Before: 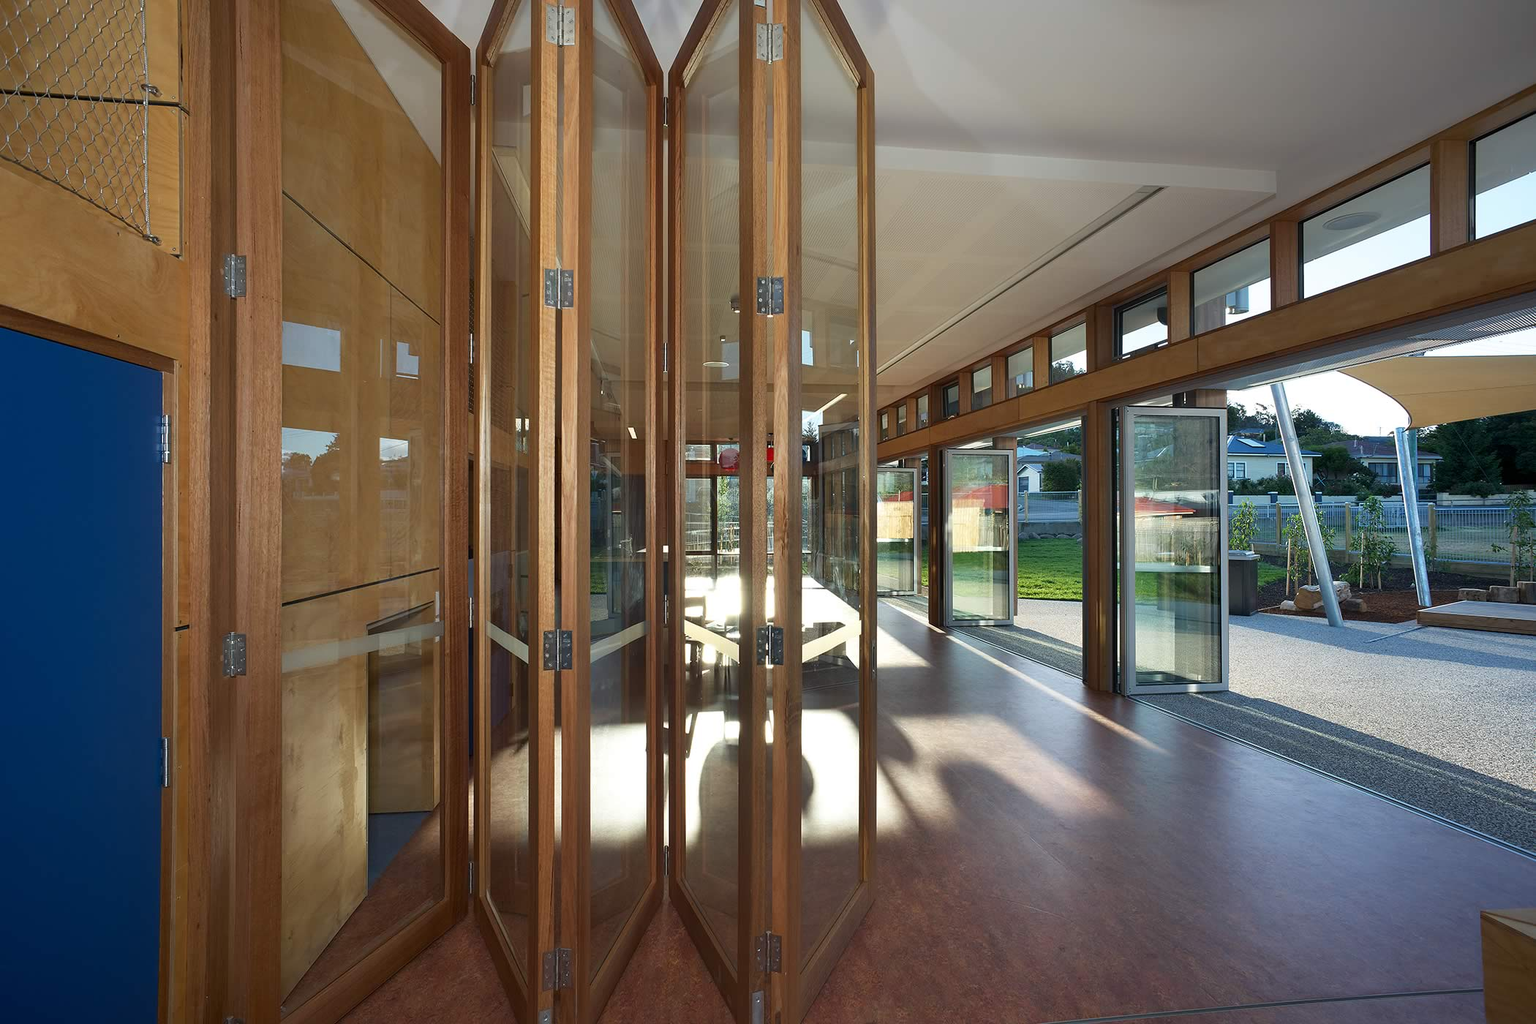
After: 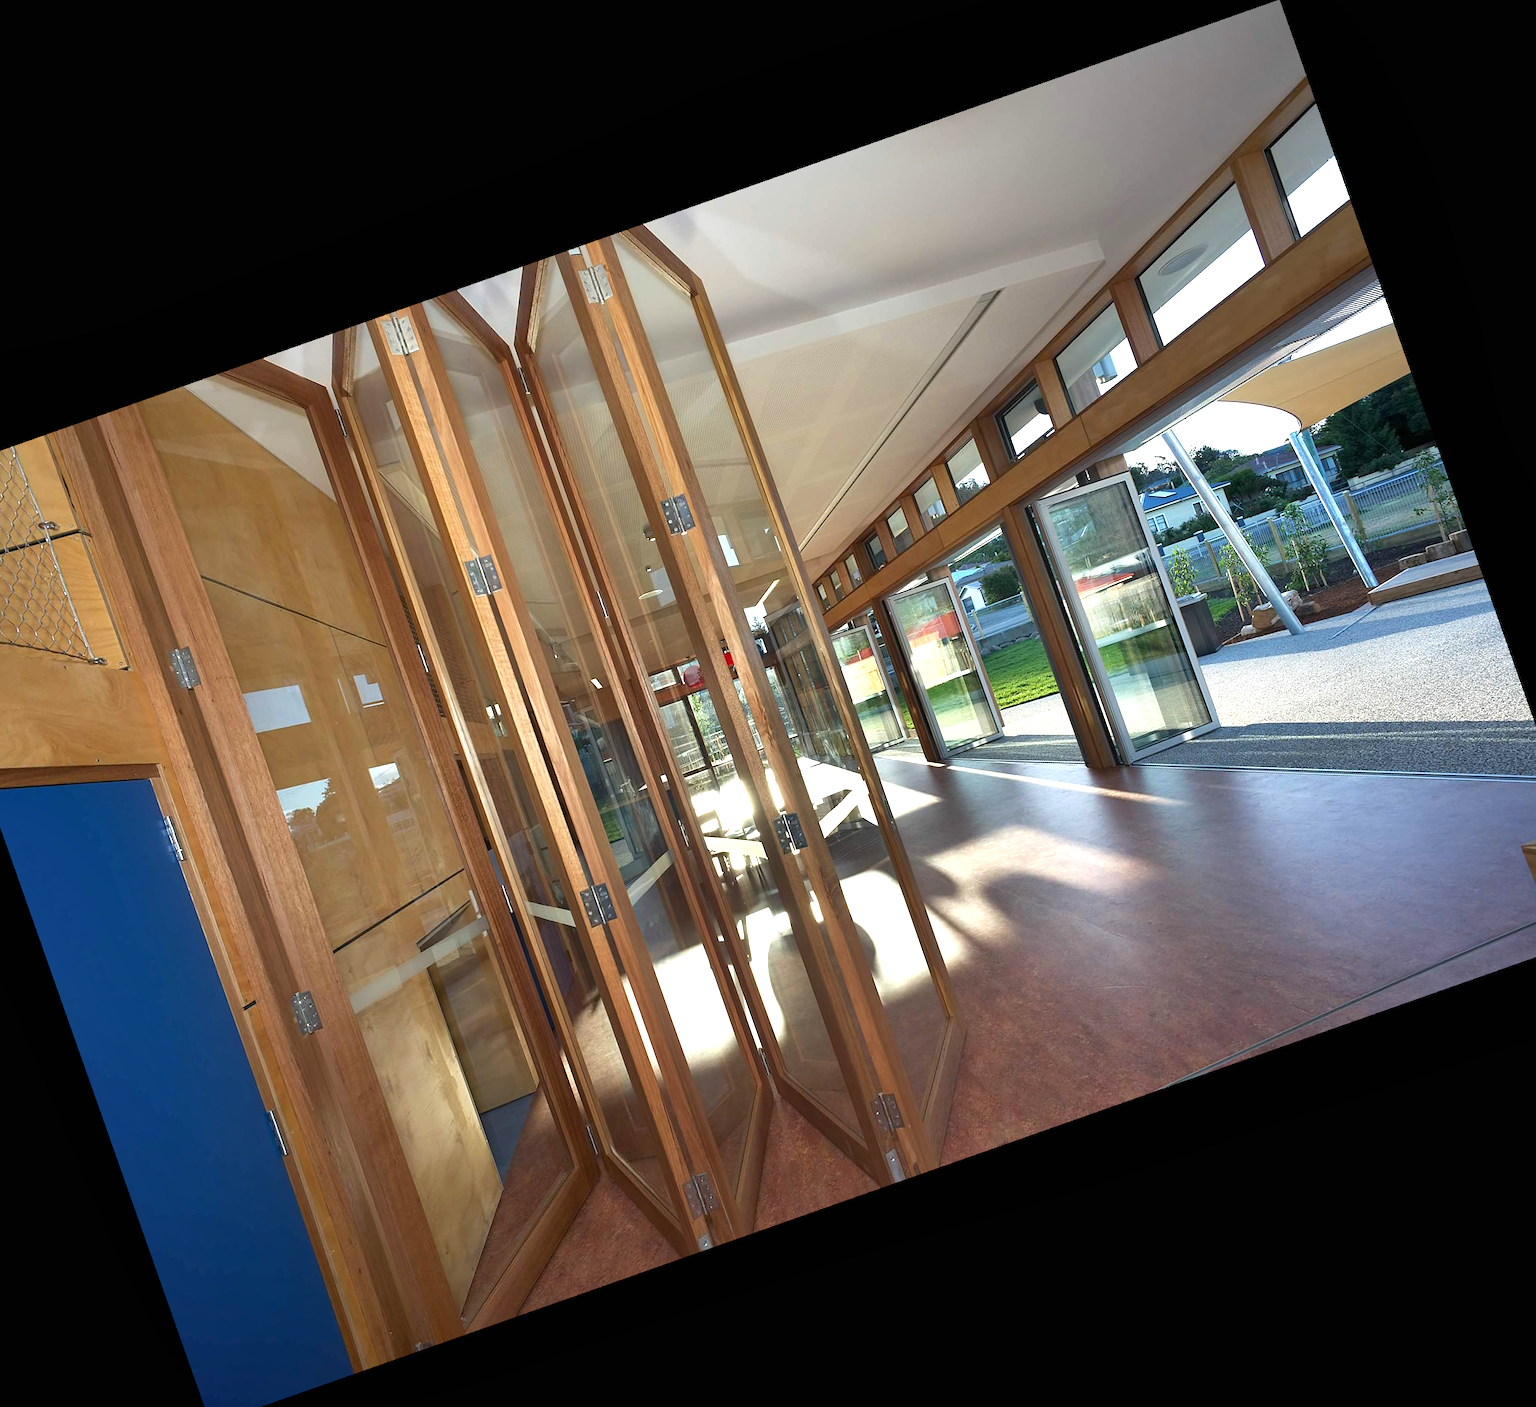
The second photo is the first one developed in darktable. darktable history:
shadows and highlights: shadows 22.7, highlights -48.71, soften with gaussian
exposure: black level correction 0, exposure 0.7 EV, compensate exposure bias true, compensate highlight preservation false
crop and rotate: angle 19.43°, left 6.812%, right 4.125%, bottom 1.087%
